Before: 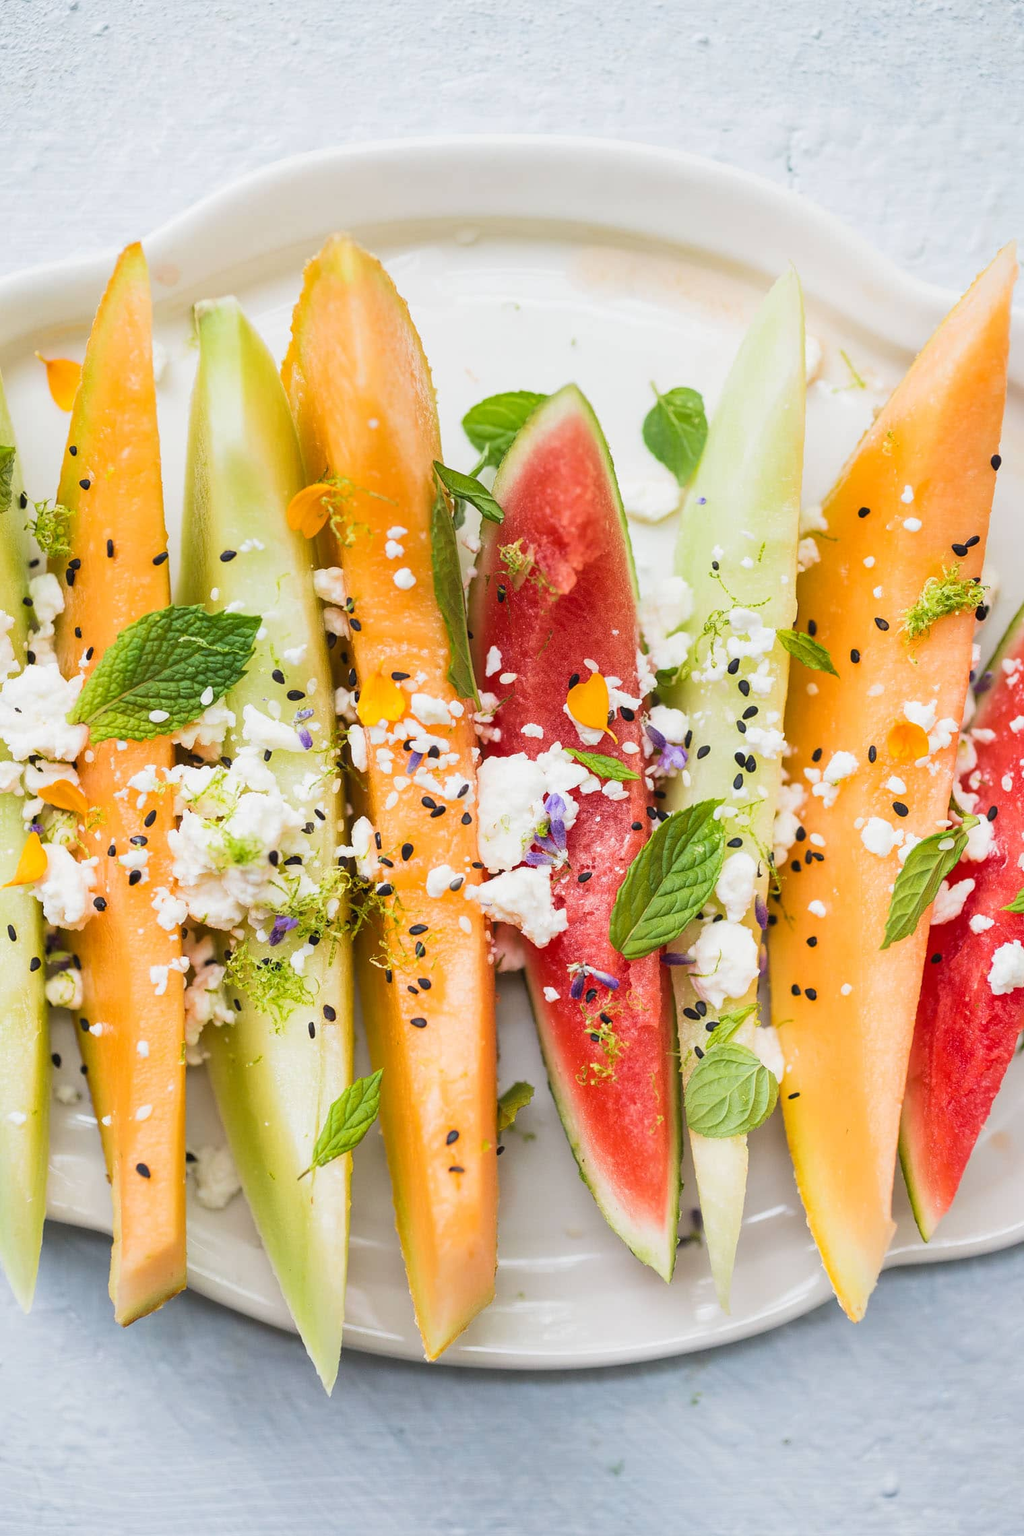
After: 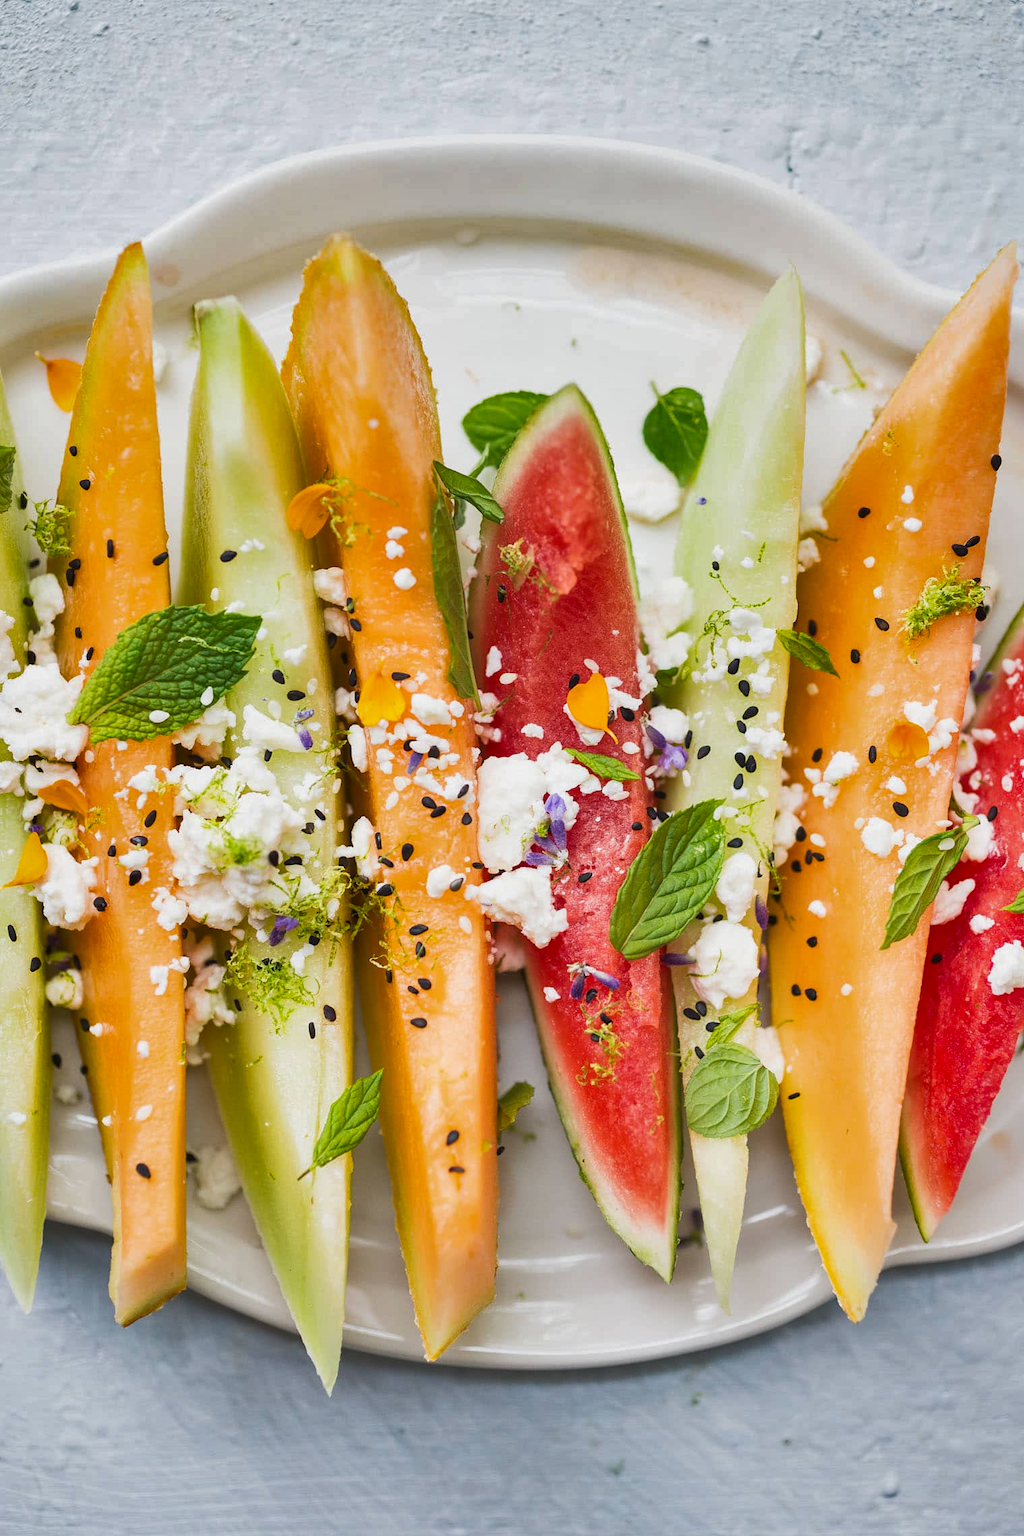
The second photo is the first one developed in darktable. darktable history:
shadows and highlights: radius 107.59, shadows 23.89, highlights -58.5, low approximation 0.01, soften with gaussian
